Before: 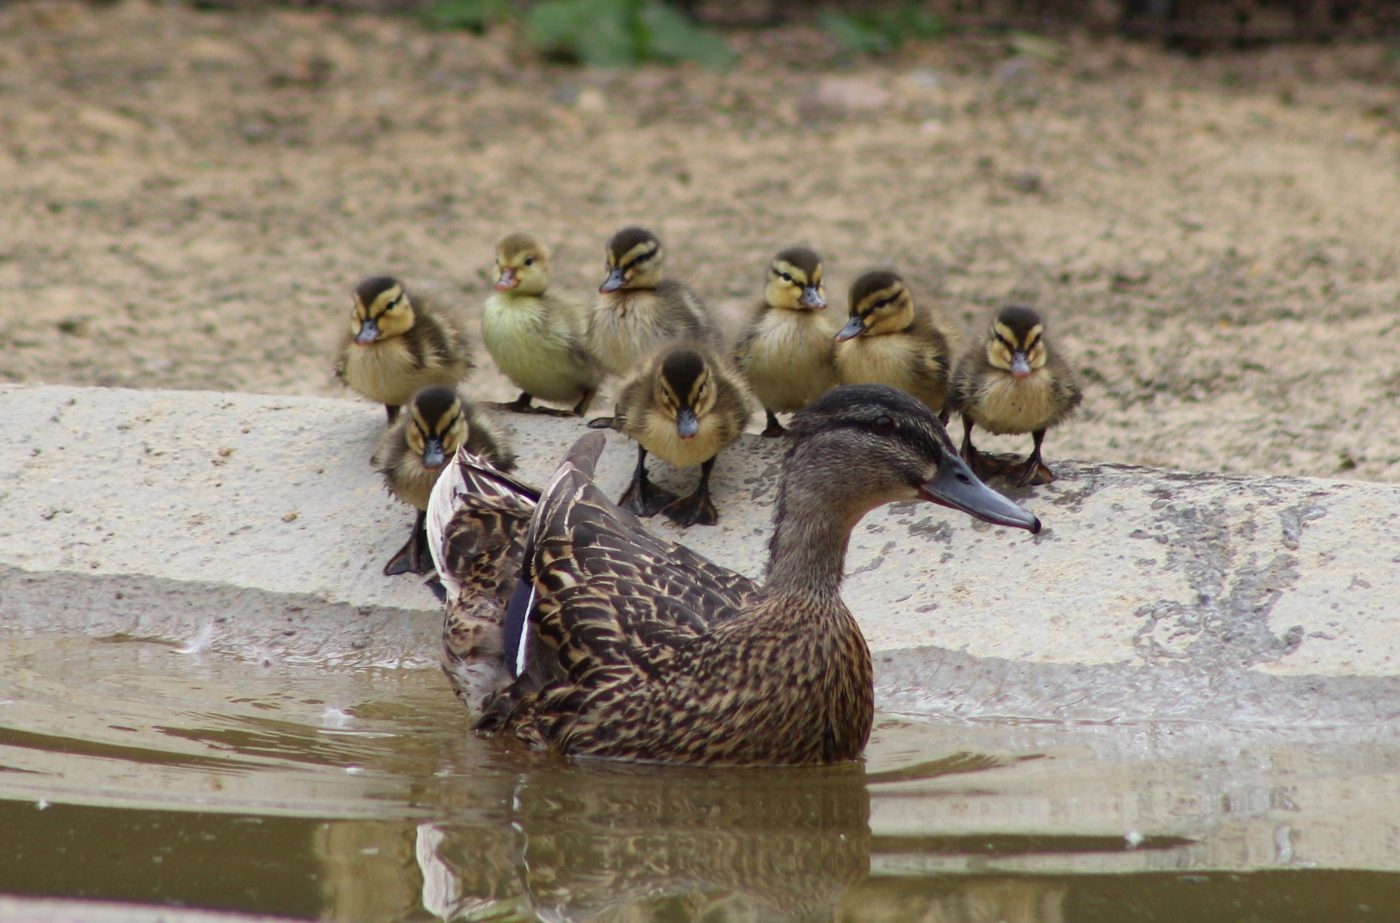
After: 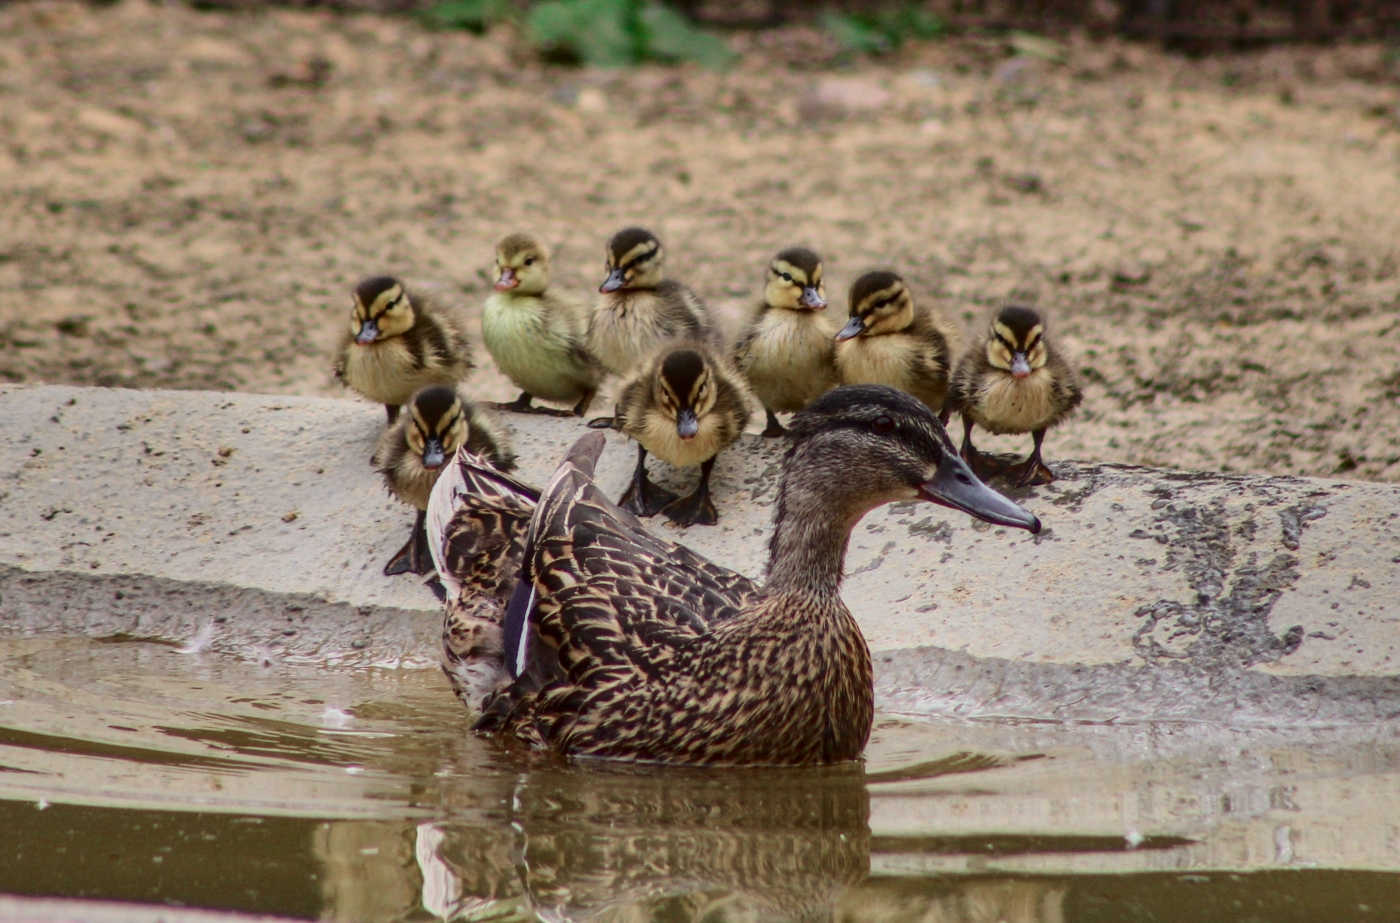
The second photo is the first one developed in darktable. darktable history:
shadows and highlights: shadows 24.63, highlights -79.33, soften with gaussian
local contrast: highlights 6%, shadows 6%, detail 133%
tone curve: curves: ch0 [(0, 0.019) (0.204, 0.162) (0.491, 0.519) (0.748, 0.765) (1, 0.919)]; ch1 [(0, 0) (0.201, 0.113) (0.372, 0.282) (0.443, 0.434) (0.496, 0.504) (0.566, 0.585) (0.761, 0.803) (1, 1)]; ch2 [(0, 0) (0.434, 0.447) (0.483, 0.487) (0.555, 0.563) (0.697, 0.68) (1, 1)], color space Lab, independent channels, preserve colors none
